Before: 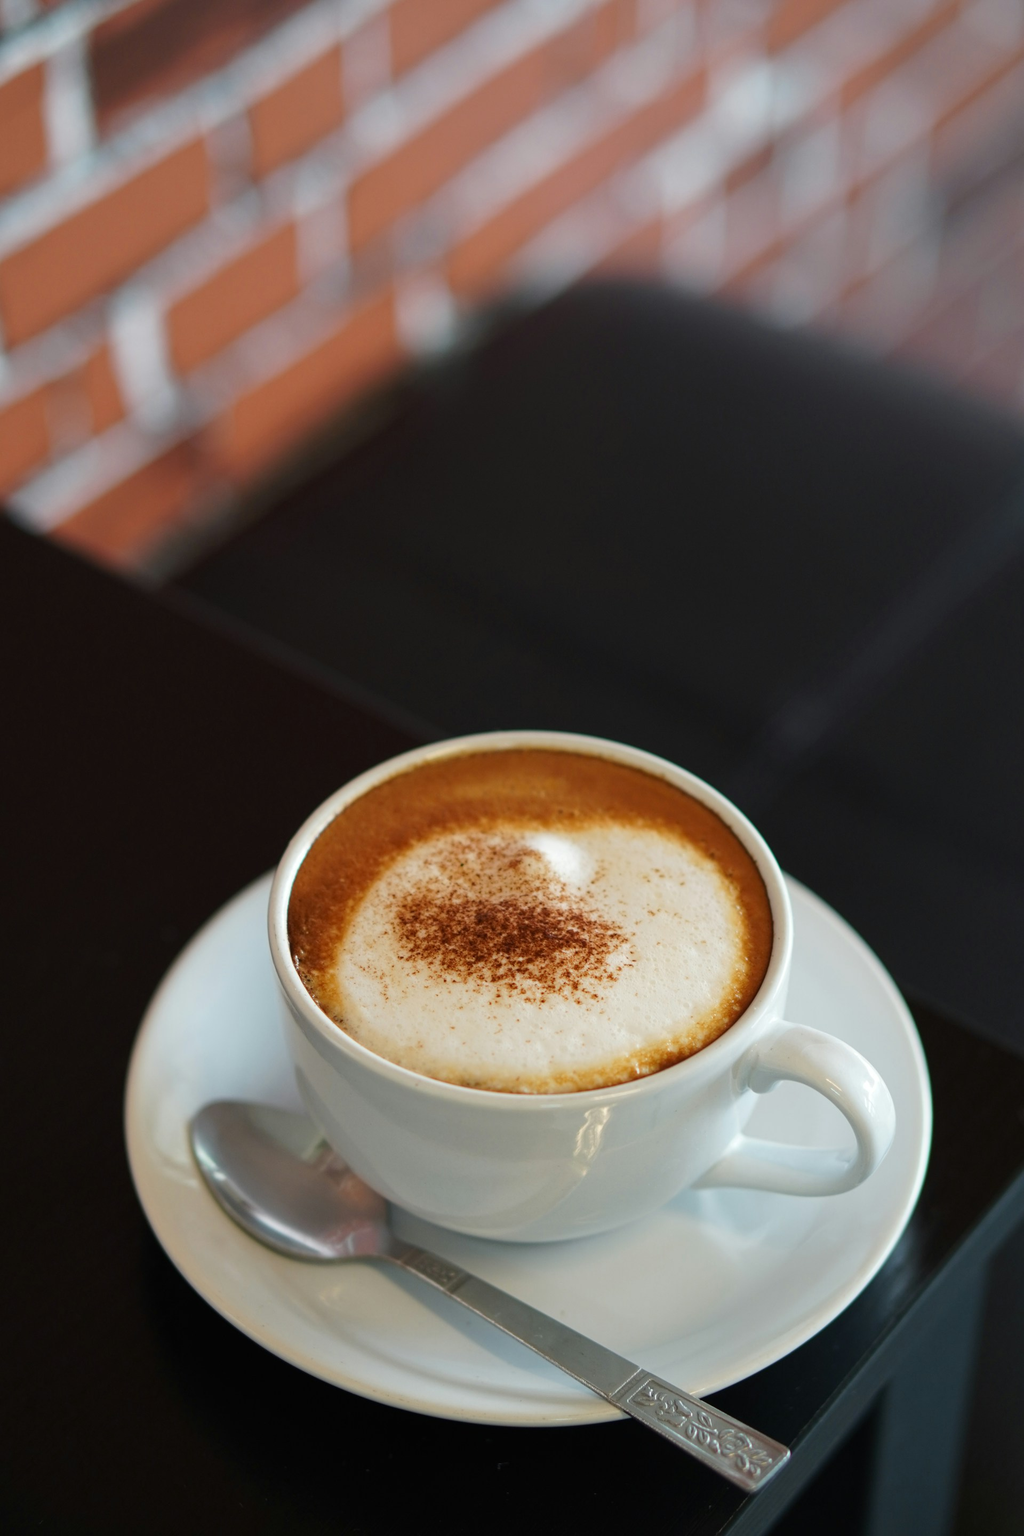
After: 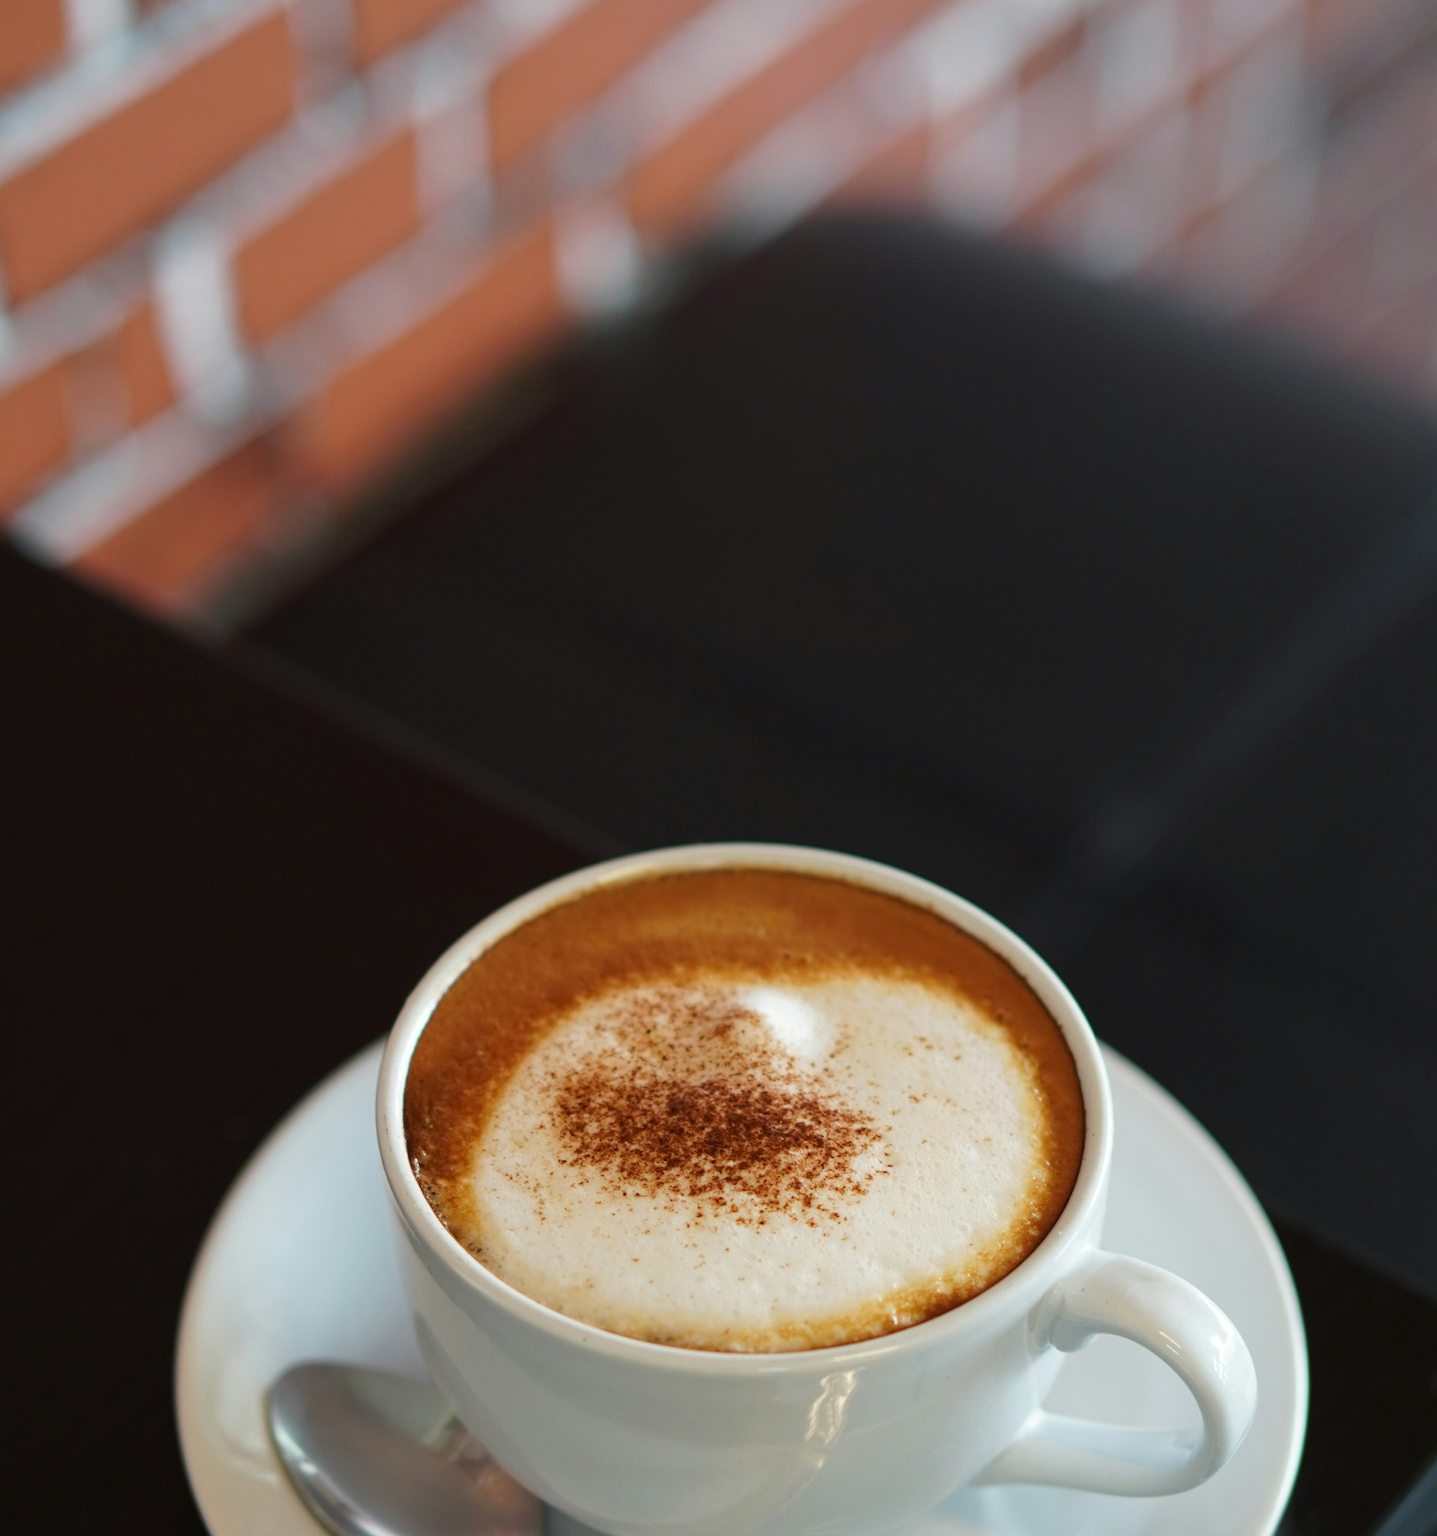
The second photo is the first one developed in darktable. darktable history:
crop and rotate: top 8.492%, bottom 20.253%
